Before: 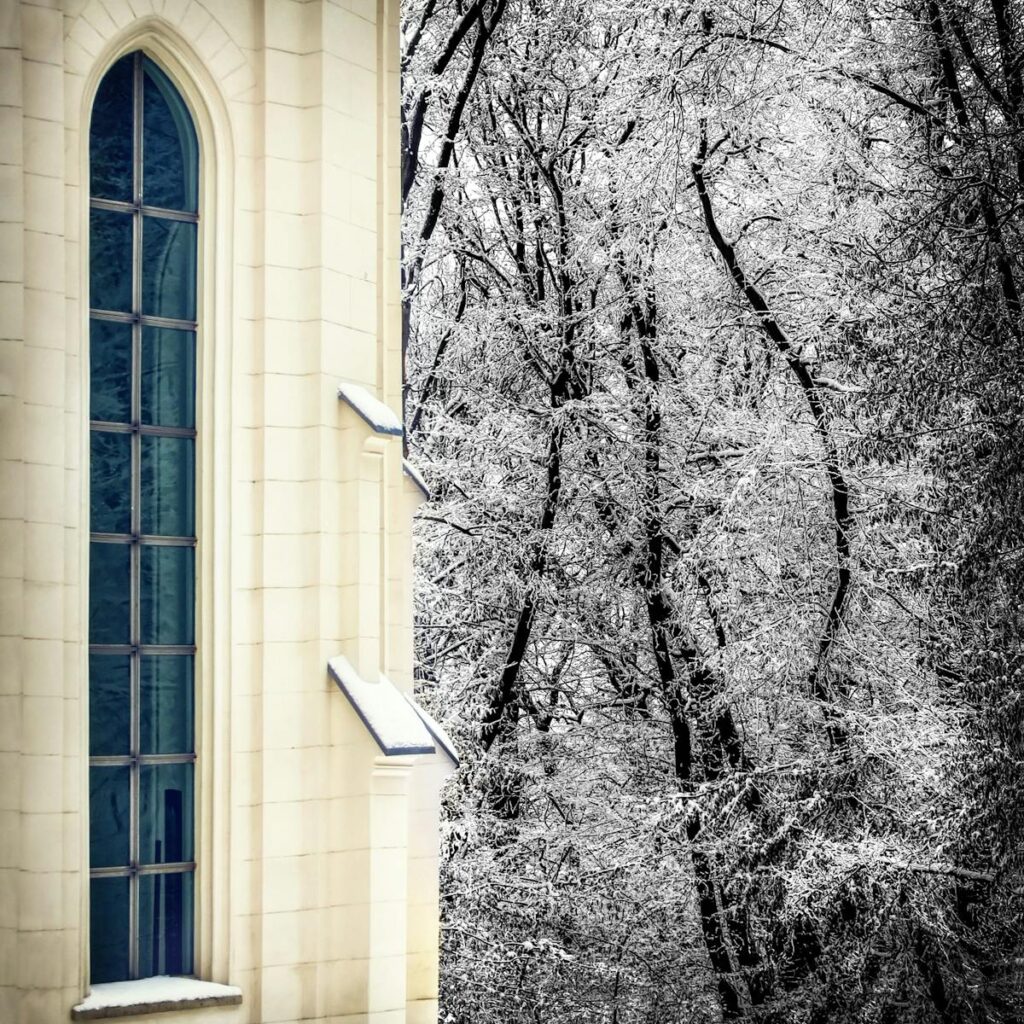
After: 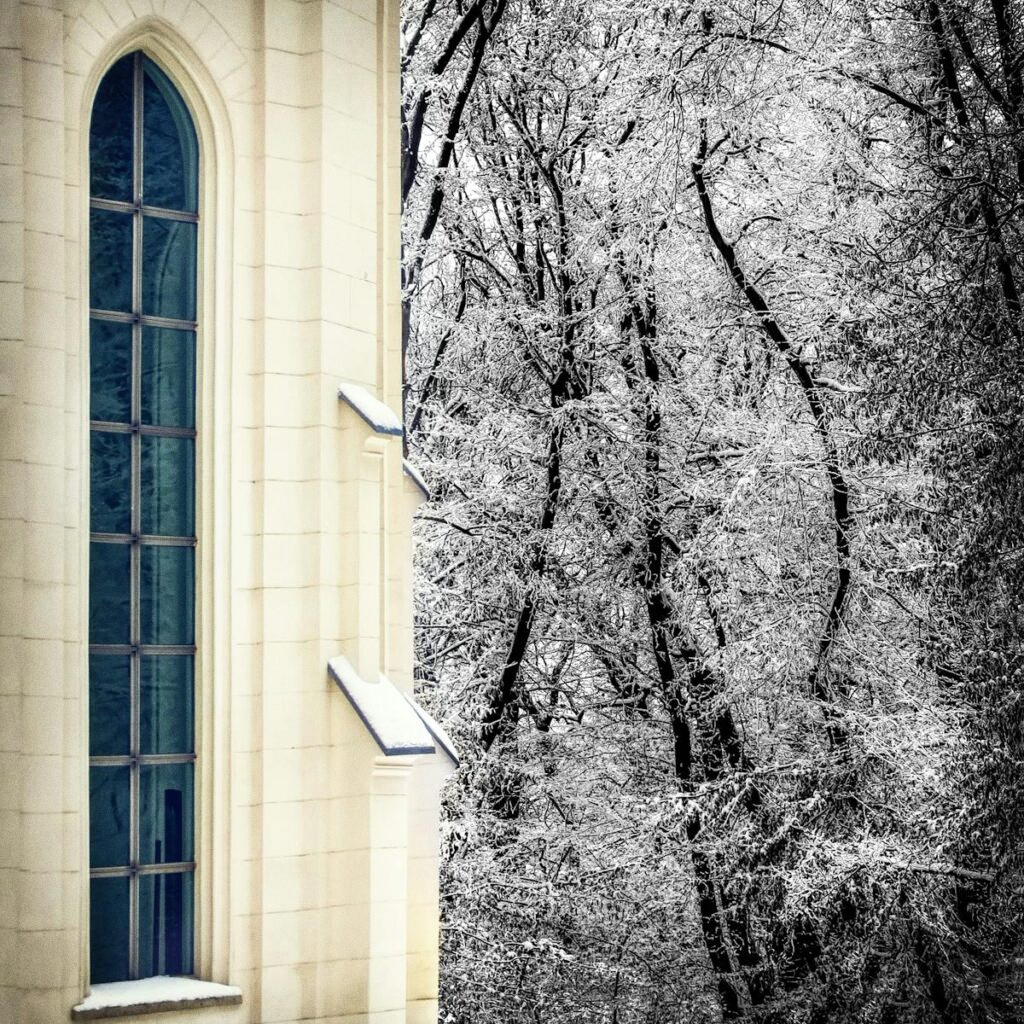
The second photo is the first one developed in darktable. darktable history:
grain: strength 26%
color correction: saturation 0.99
